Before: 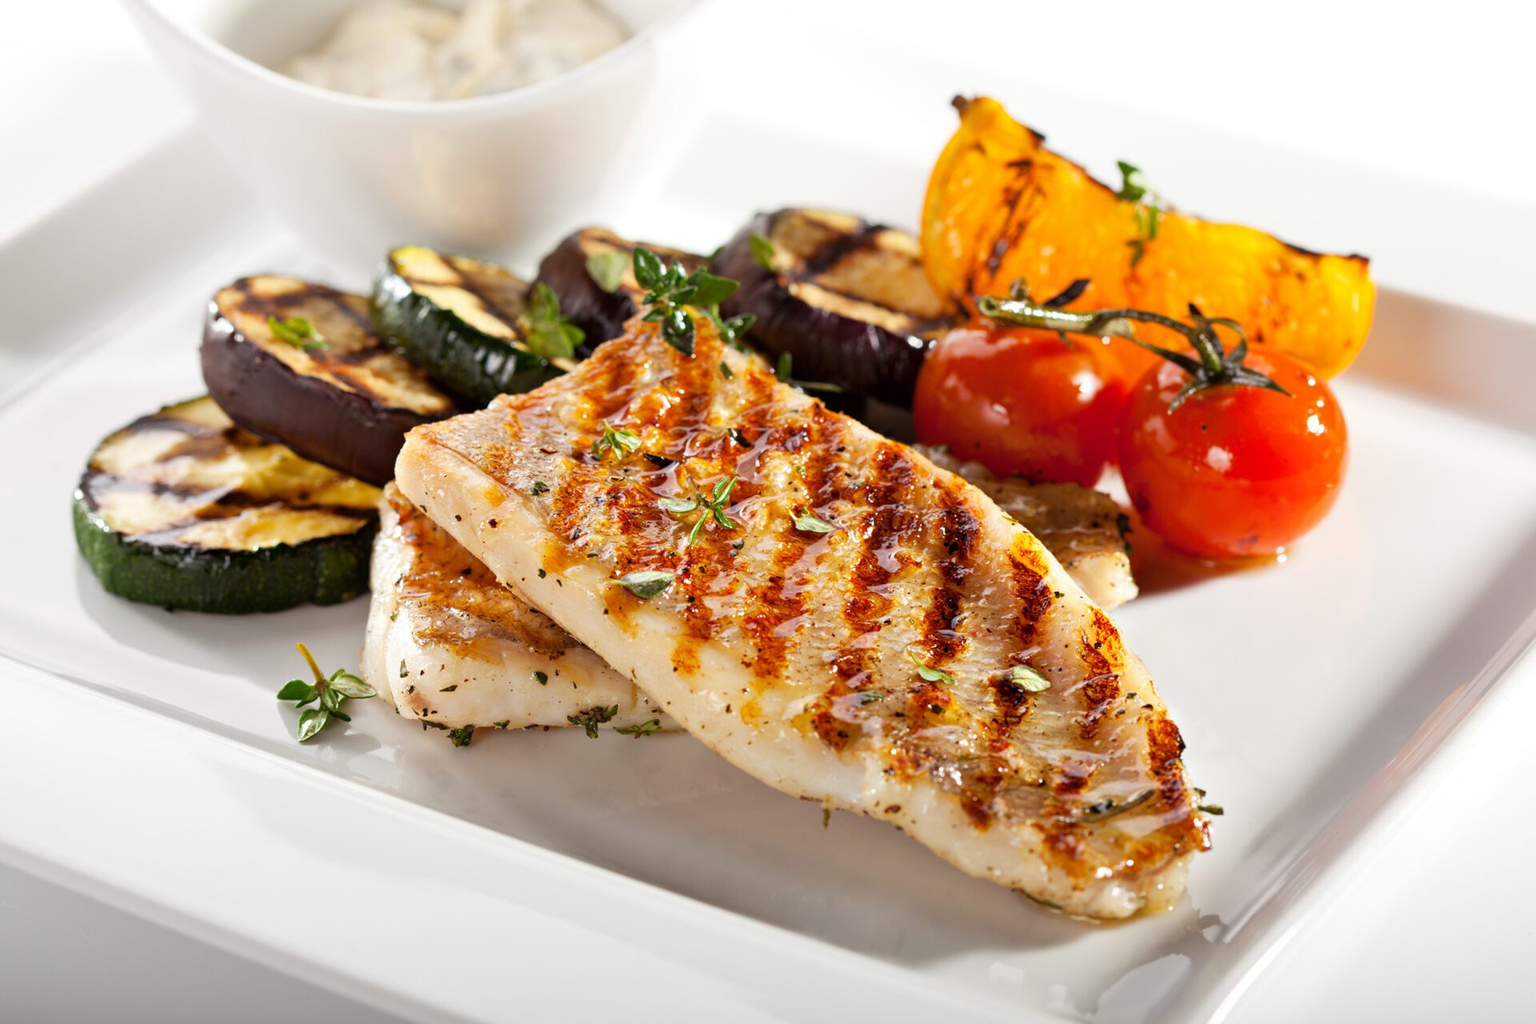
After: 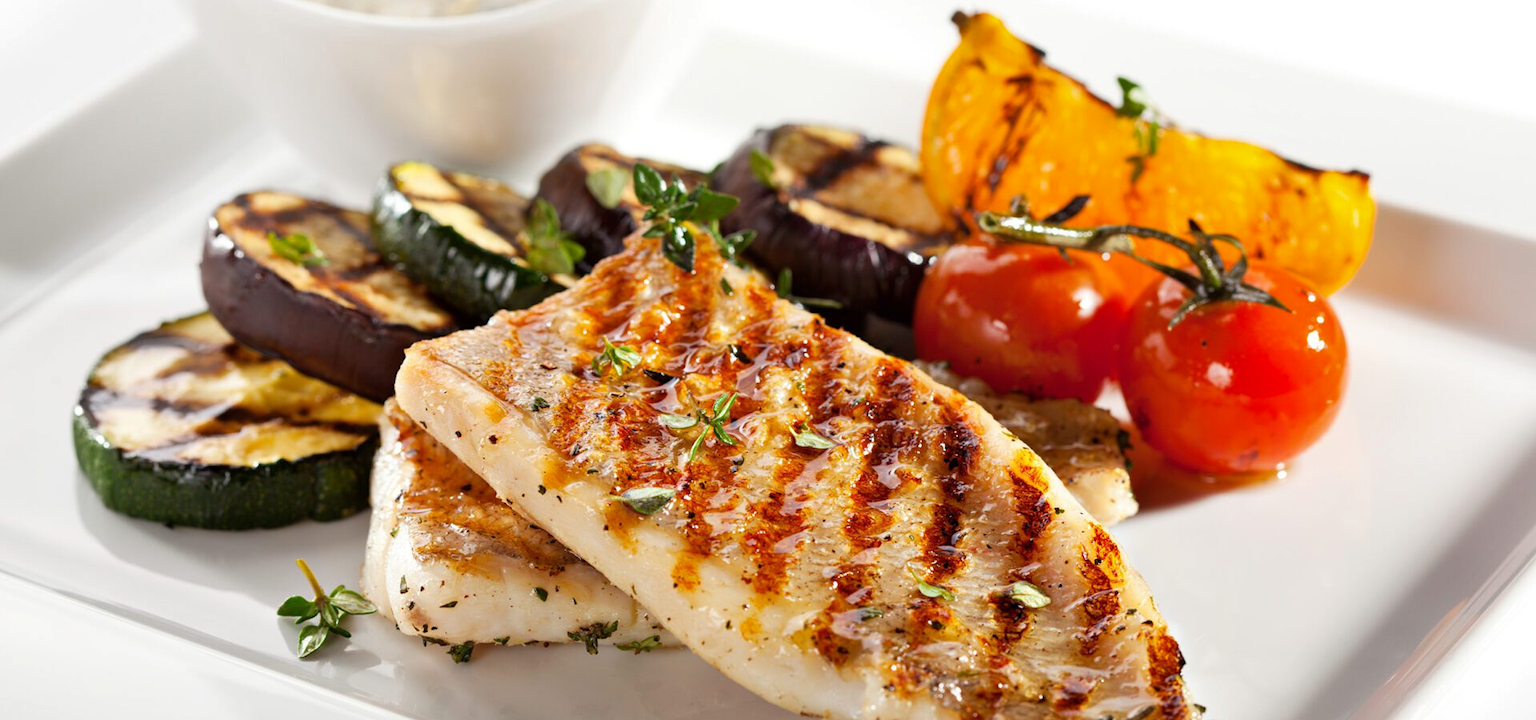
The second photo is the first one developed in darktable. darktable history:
shadows and highlights: shadows 36.93, highlights -26.66, soften with gaussian
crop and rotate: top 8.258%, bottom 21.351%
color correction: highlights b* 0.057
